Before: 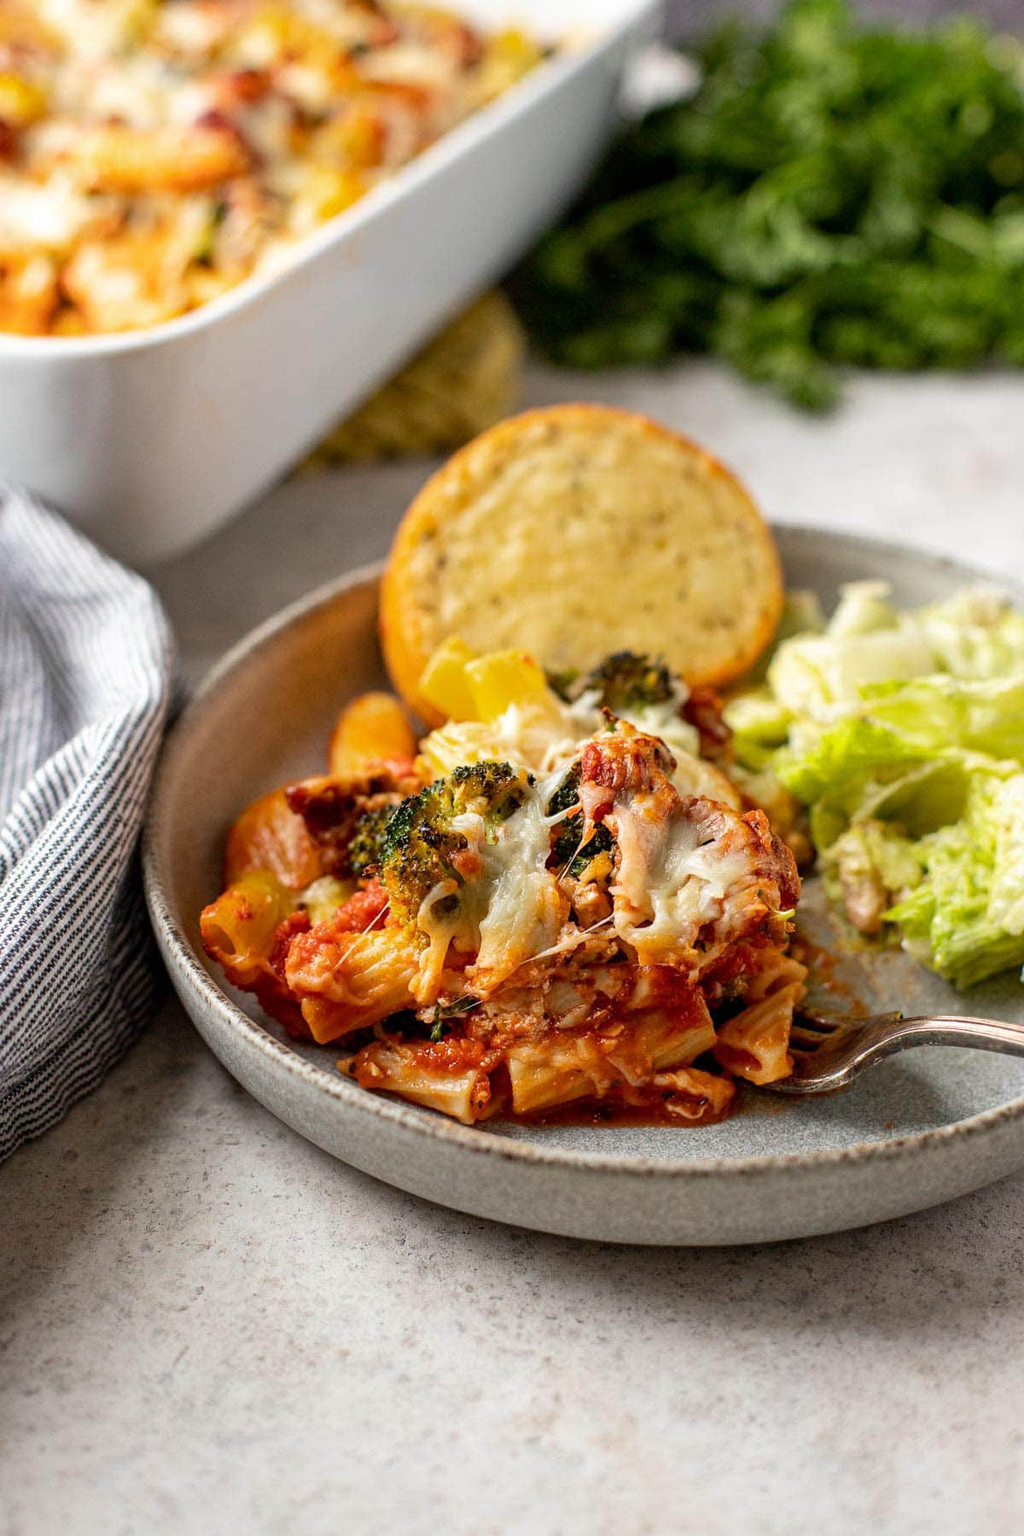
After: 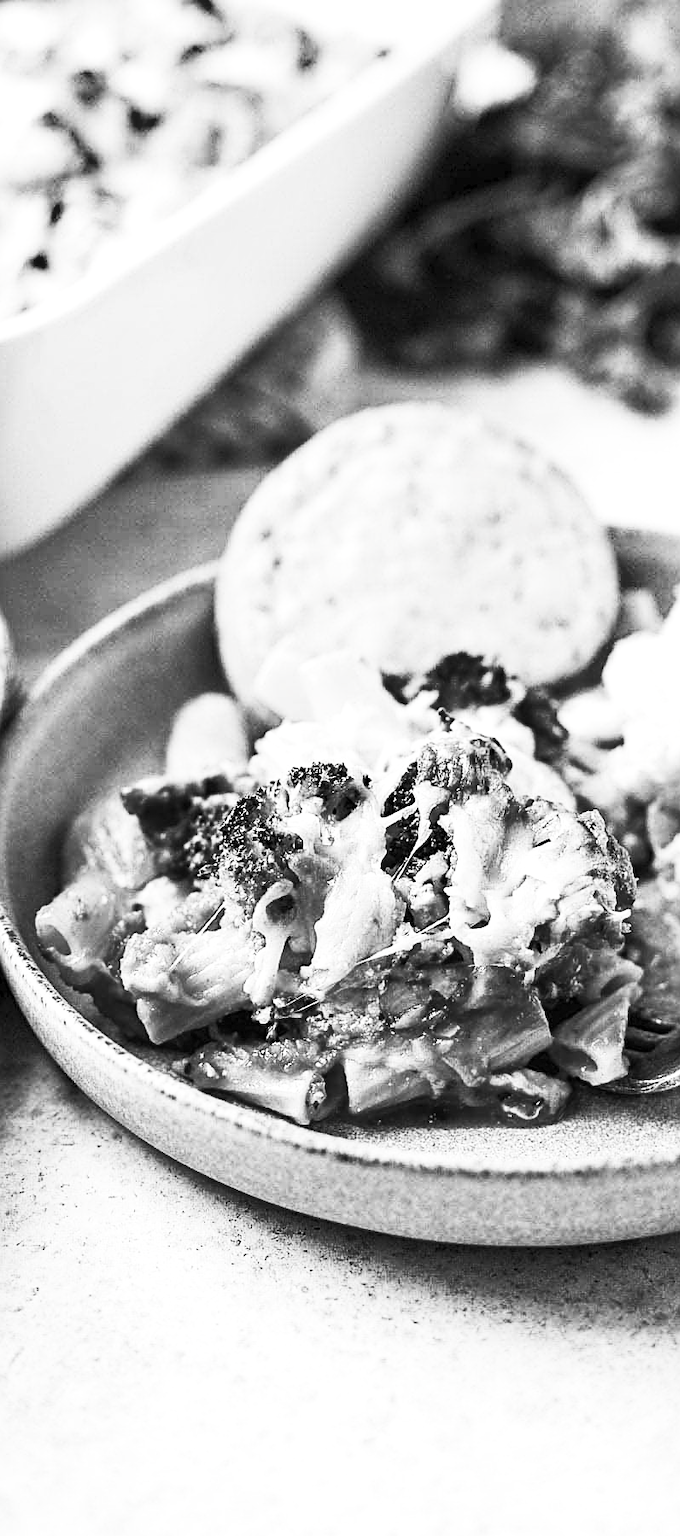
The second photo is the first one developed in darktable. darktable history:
shadows and highlights: soften with gaussian
crop and rotate: left 16.152%, right 17.419%
contrast brightness saturation: contrast 0.544, brightness 0.457, saturation -0.999
sharpen: on, module defaults
color balance rgb: perceptual saturation grading › global saturation 29.462%, perceptual brilliance grading › global brilliance 11.67%, global vibrance 11.271%
